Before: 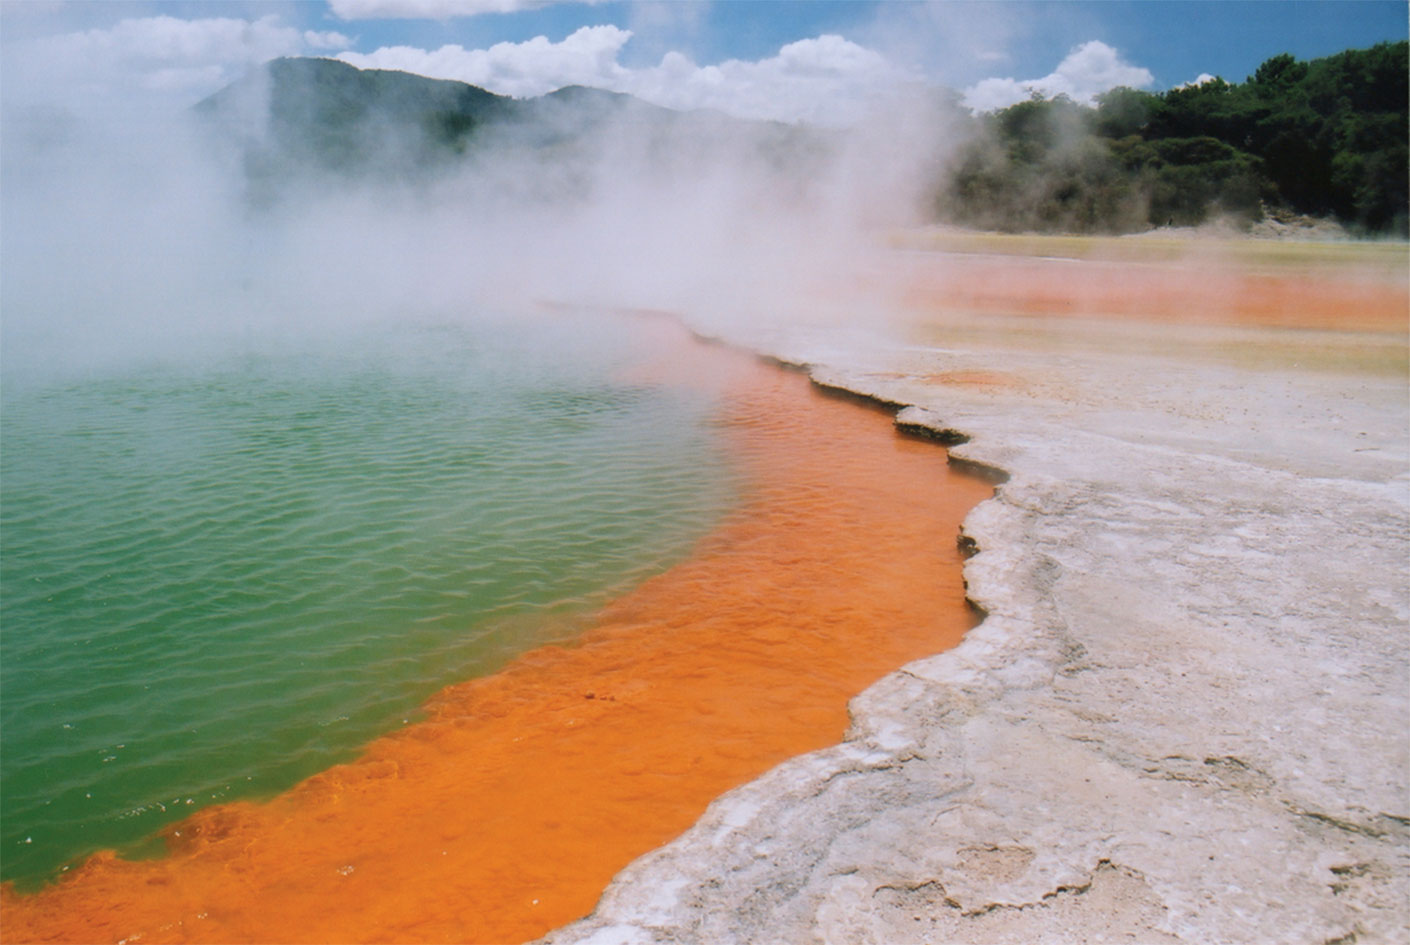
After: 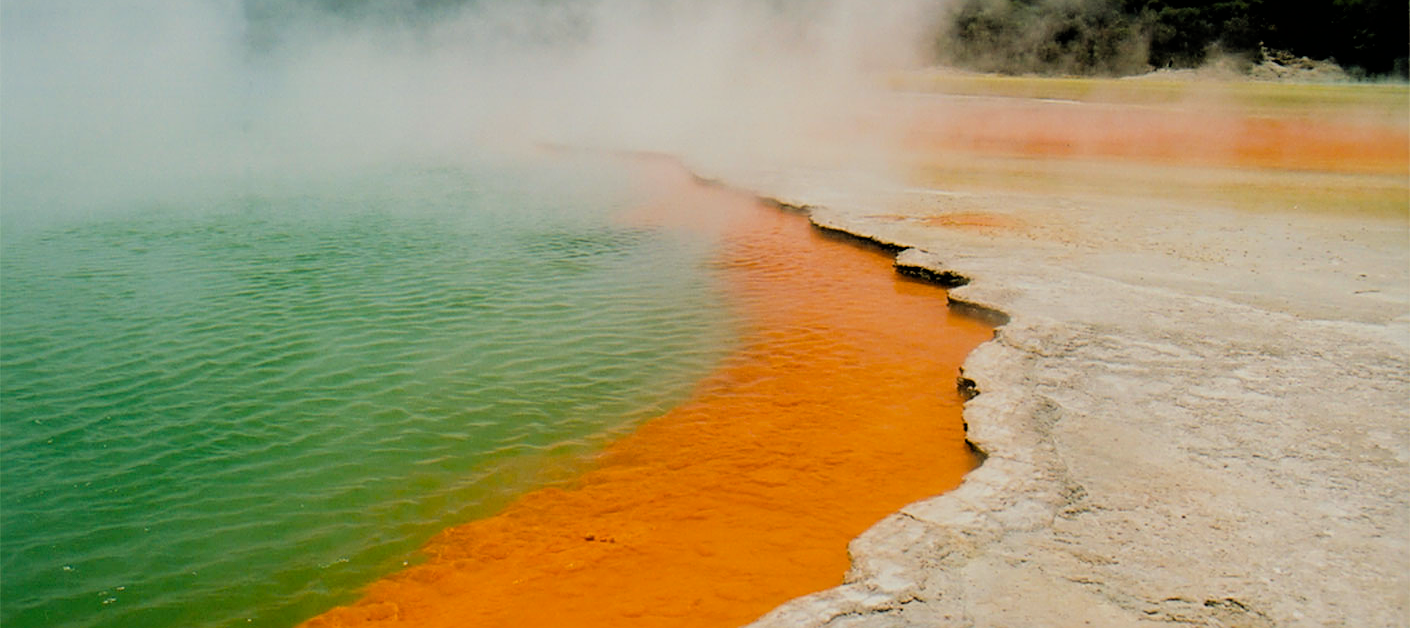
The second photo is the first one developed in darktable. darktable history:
white balance: red 1.029, blue 0.92
filmic rgb: black relative exposure -3.86 EV, white relative exposure 3.48 EV, hardness 2.63, contrast 1.103
sharpen: radius 2.584, amount 0.688
crop: top 16.727%, bottom 16.727%
color correction: highlights a* -4.28, highlights b* 6.53
color balance rgb: perceptual saturation grading › global saturation 25%, global vibrance 20%
